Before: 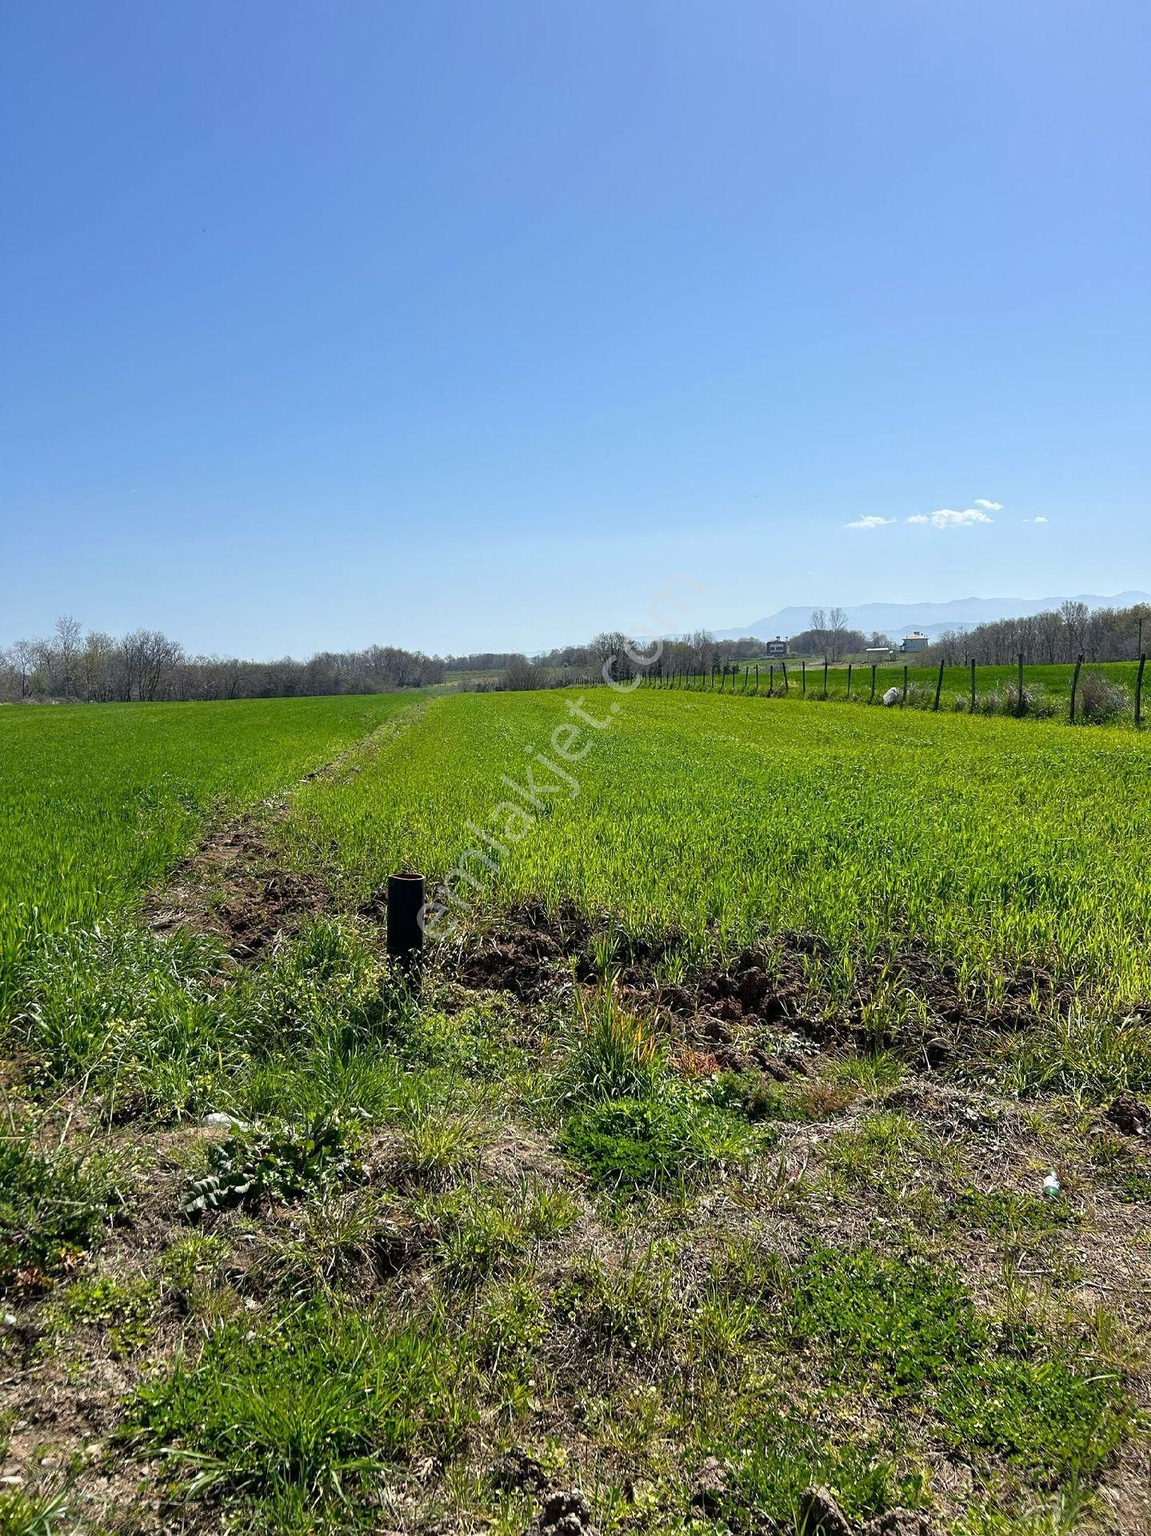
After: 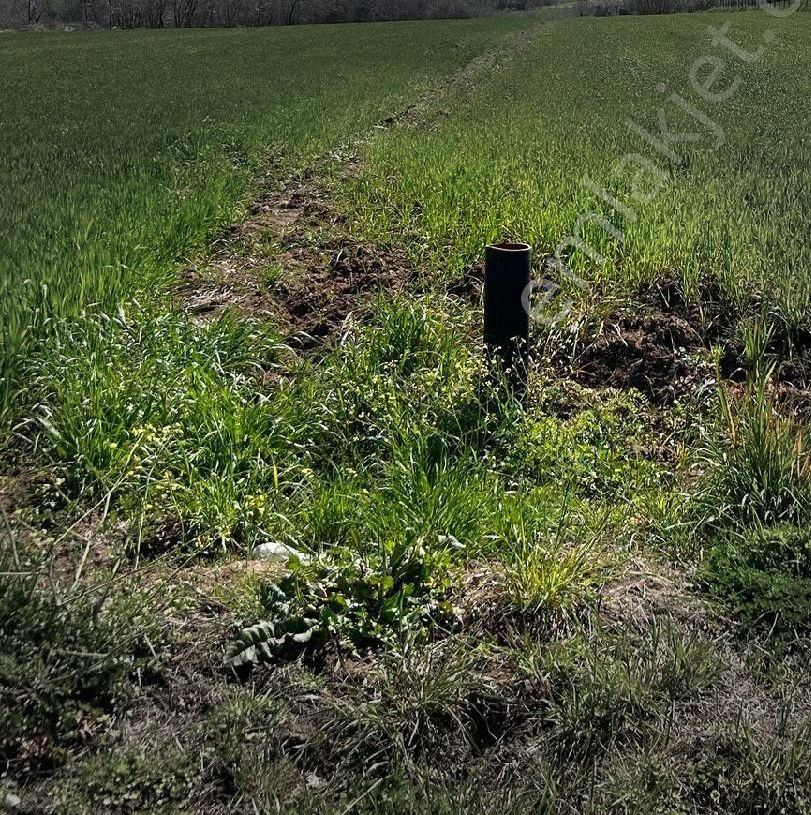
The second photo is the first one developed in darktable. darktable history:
crop: top 44.26%, right 43.573%, bottom 13.281%
vignetting: fall-off start 71.23%, width/height ratio 1.335
